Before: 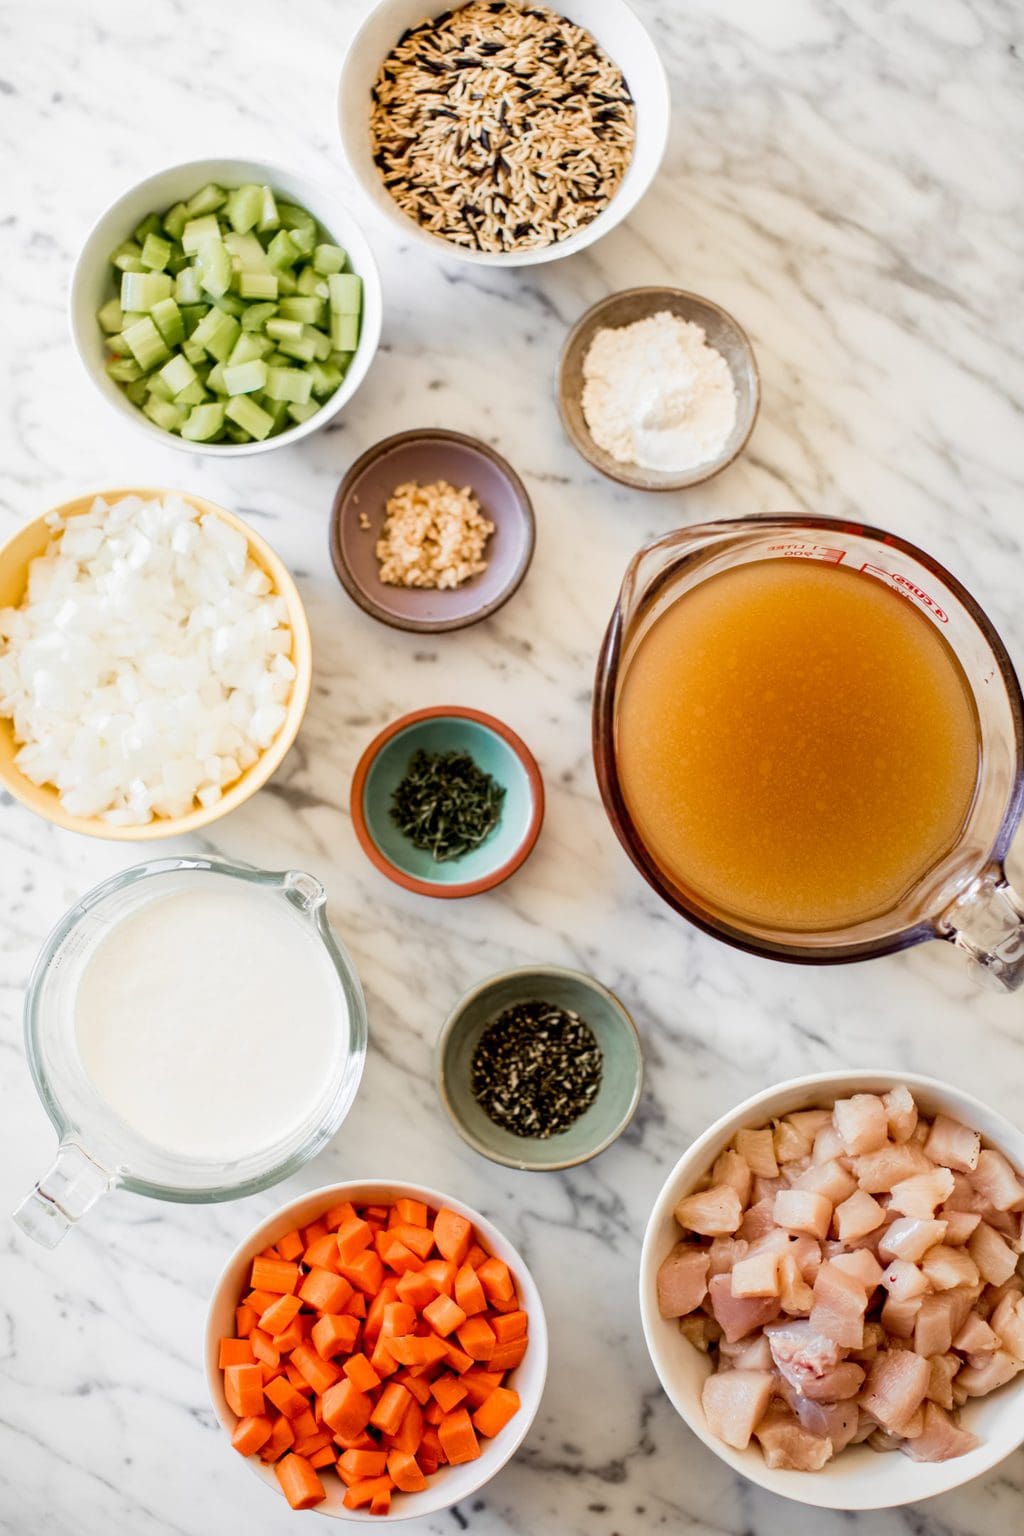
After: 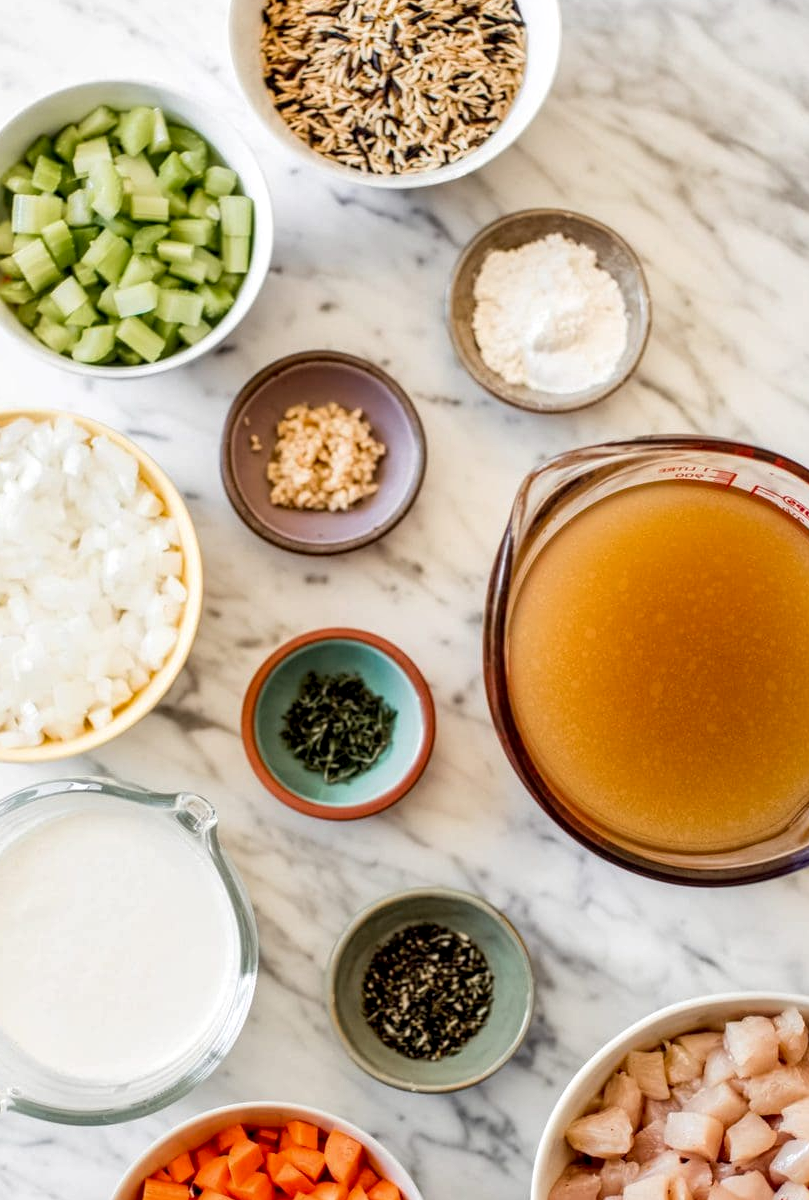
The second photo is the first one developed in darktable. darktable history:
local contrast: detail 130%
crop and rotate: left 10.654%, top 5.079%, right 10.323%, bottom 16.746%
